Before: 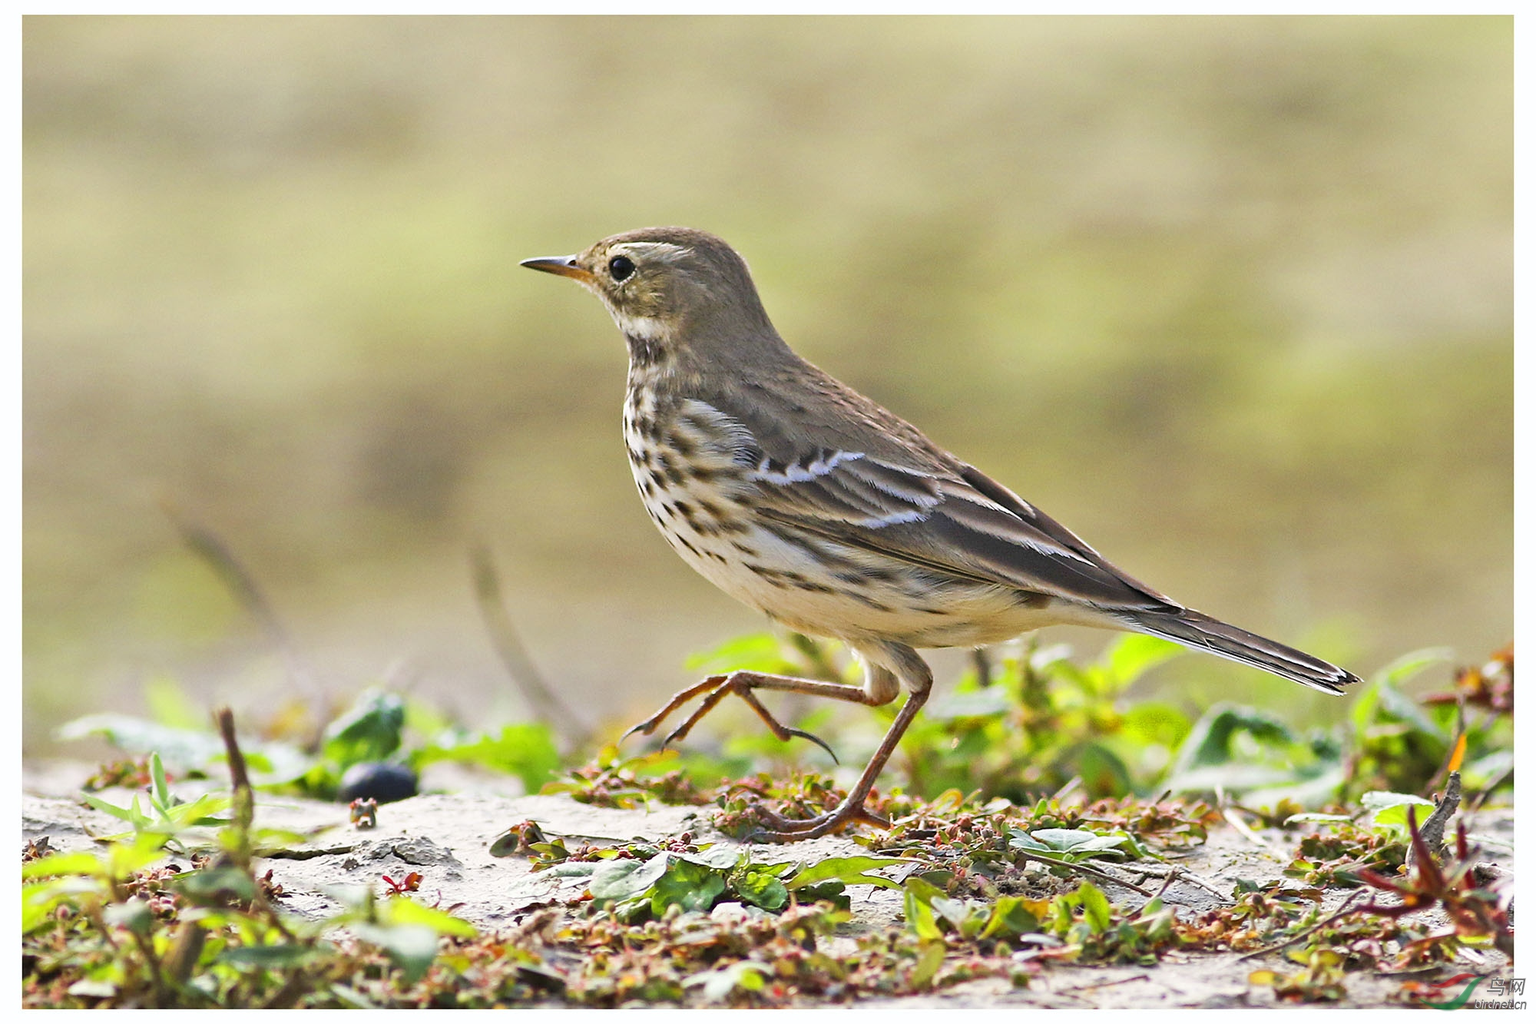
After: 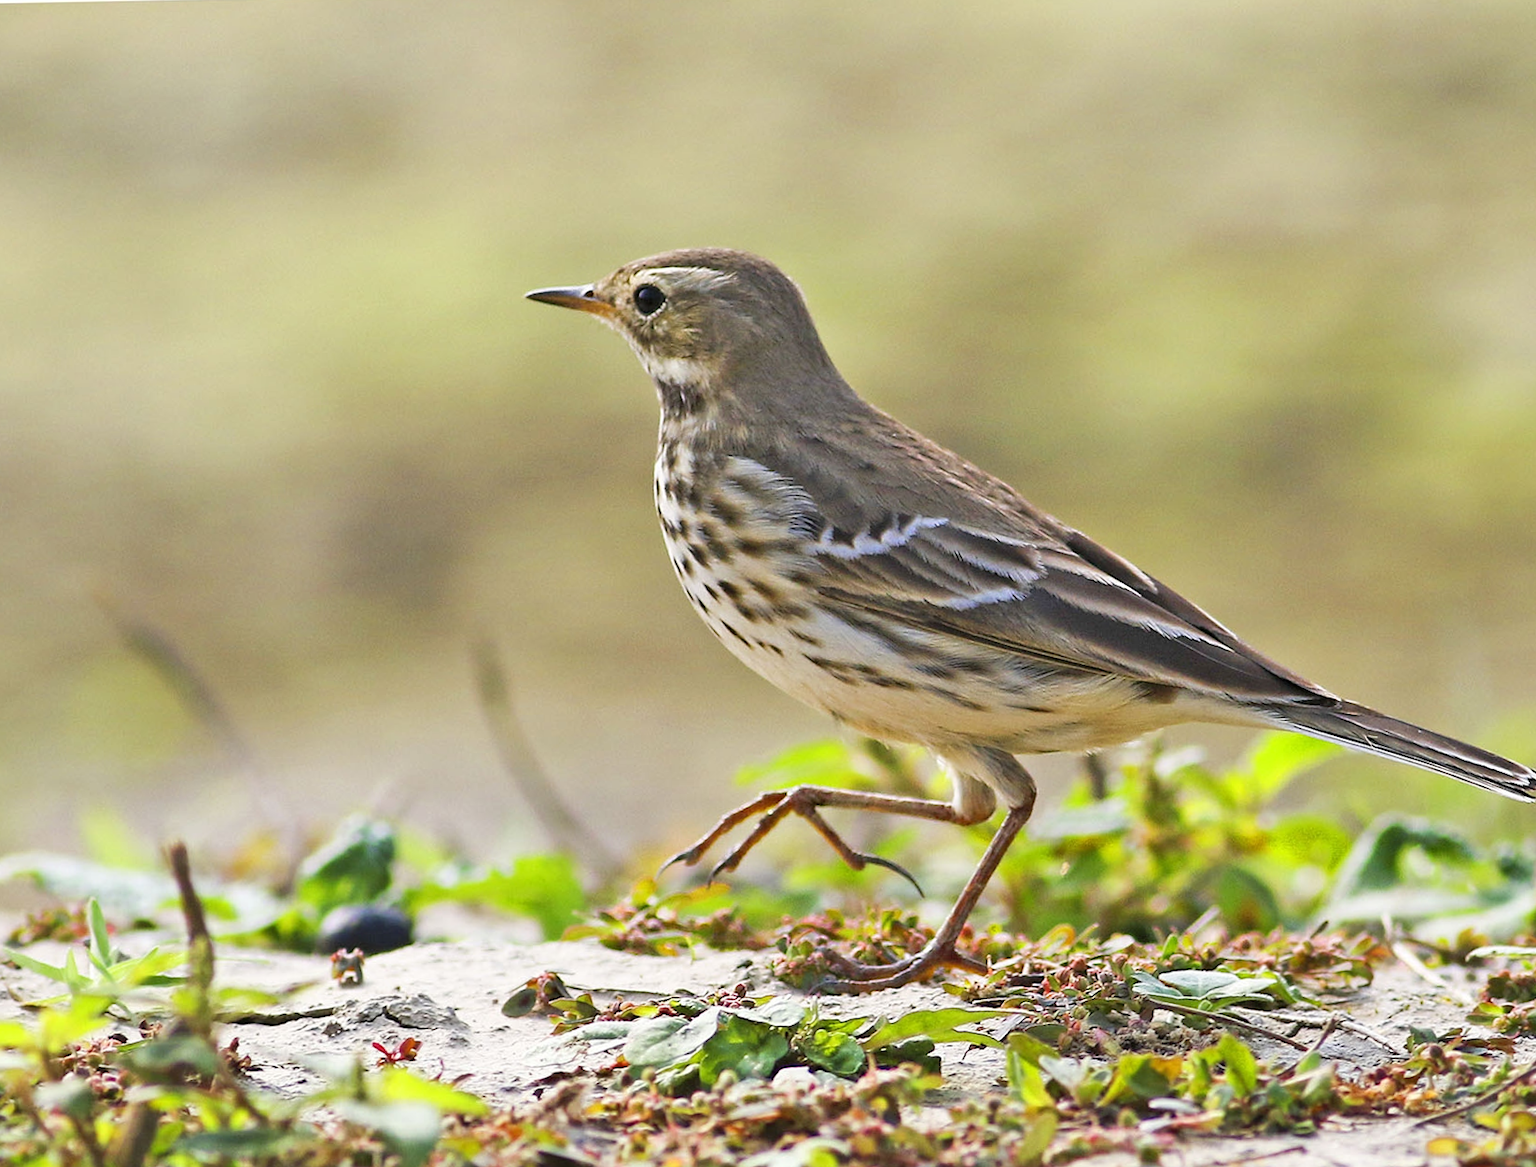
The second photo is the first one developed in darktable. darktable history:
crop and rotate: angle 1.06°, left 4.174%, top 1.122%, right 11.229%, bottom 2.408%
